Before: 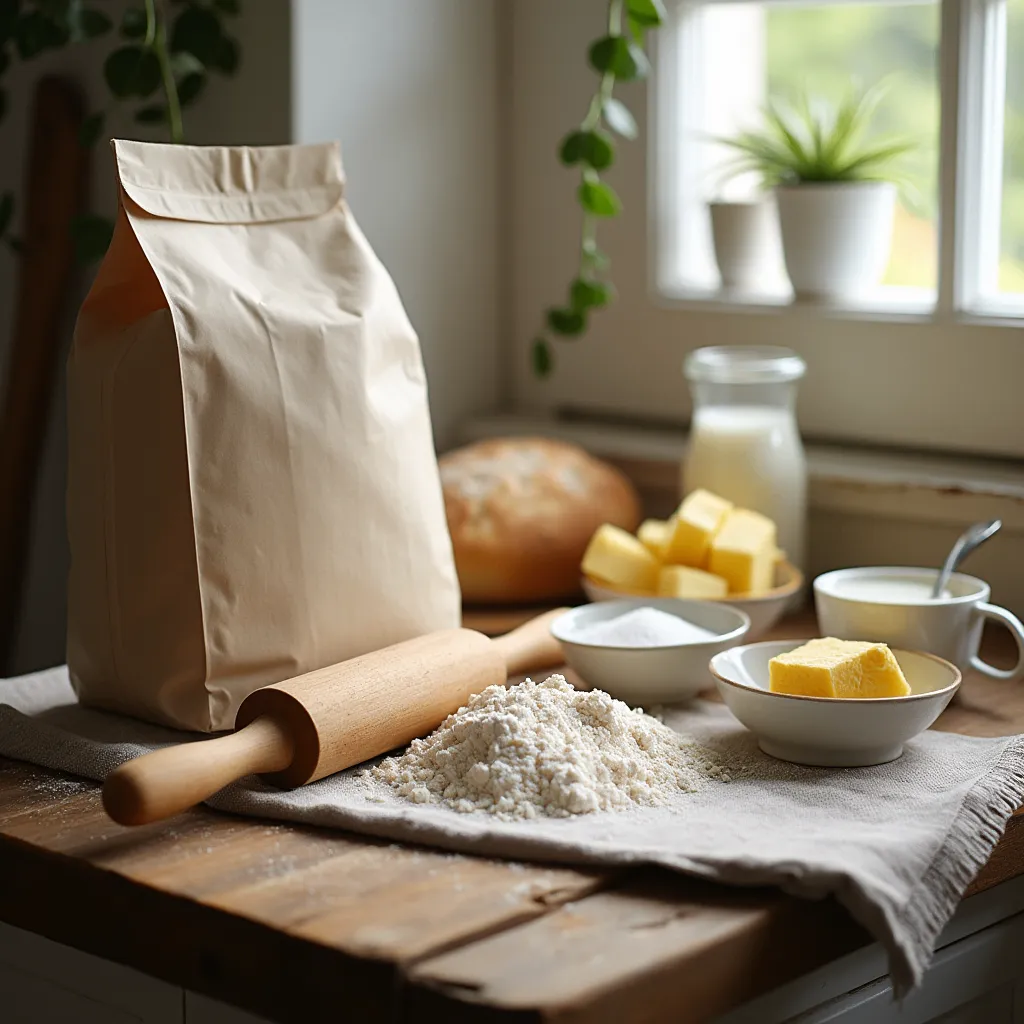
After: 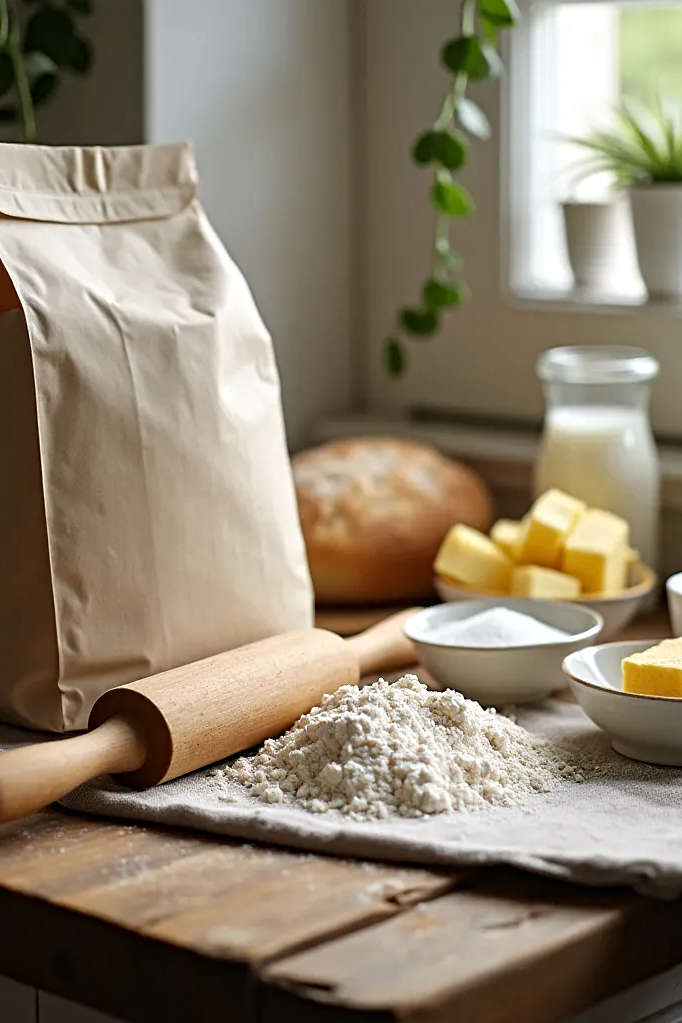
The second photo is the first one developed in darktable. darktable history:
contrast equalizer: y [[0.5, 0.501, 0.525, 0.597, 0.58, 0.514], [0.5 ×6], [0.5 ×6], [0 ×6], [0 ×6]]
crop and rotate: left 14.385%, right 18.948%
